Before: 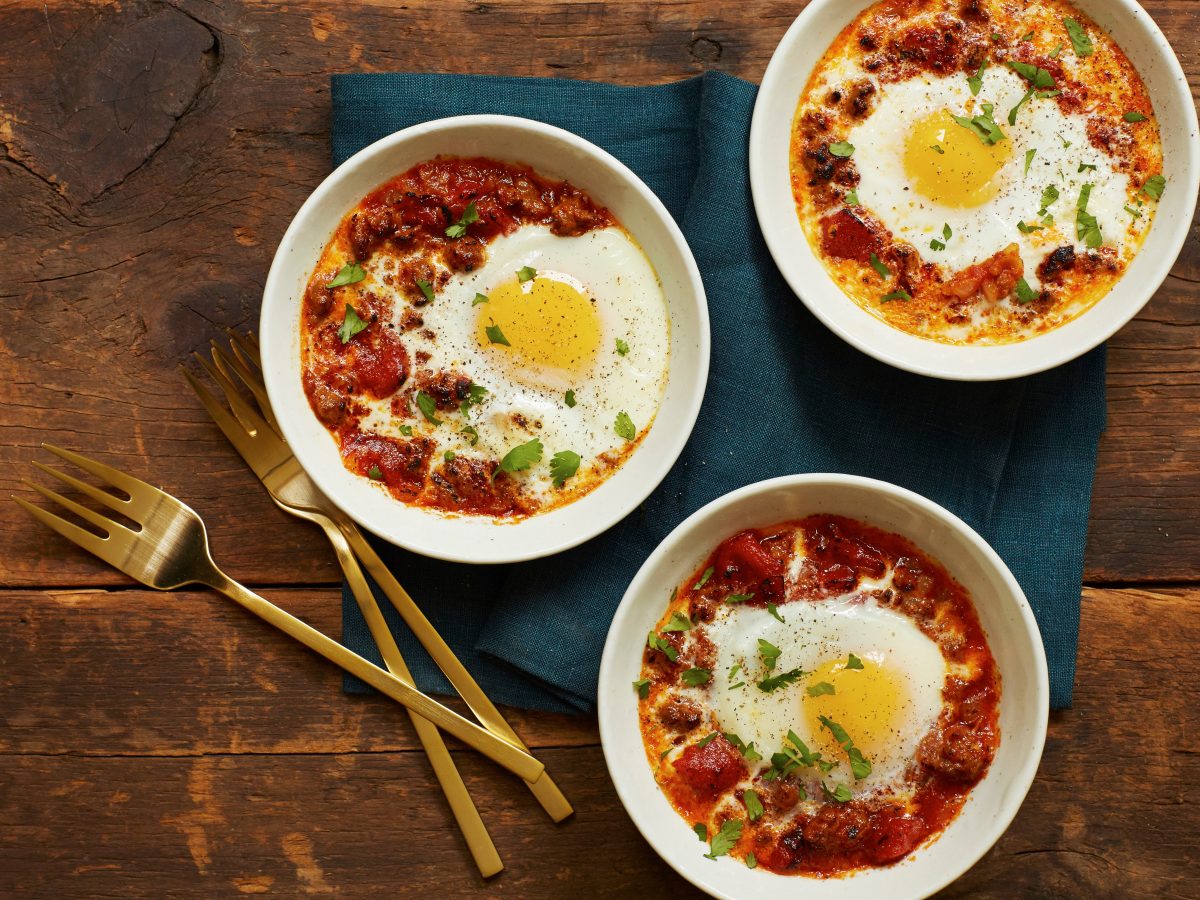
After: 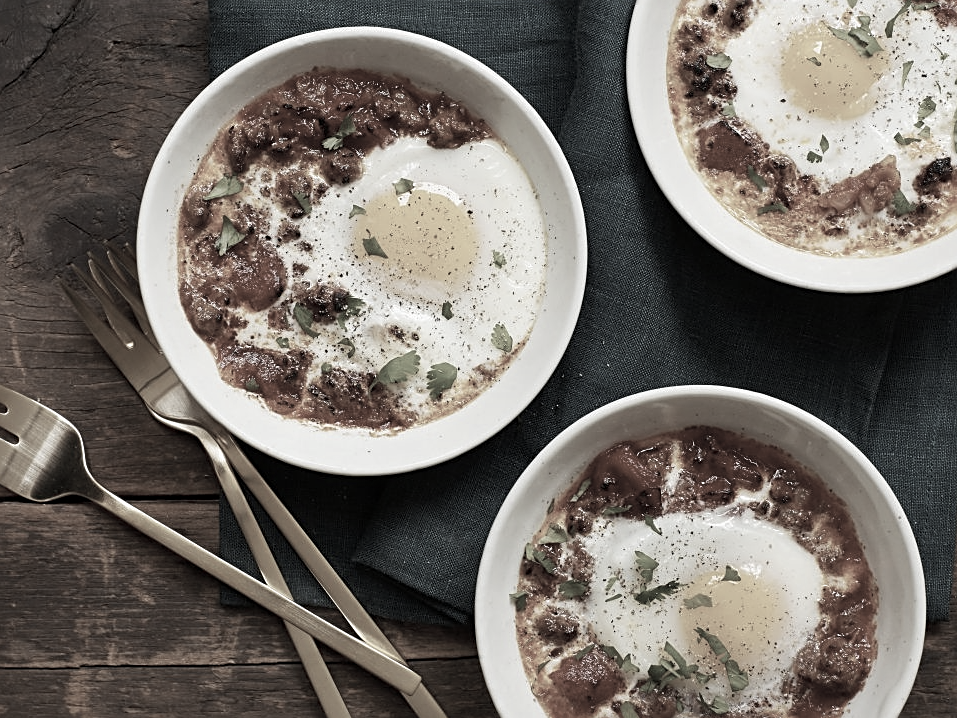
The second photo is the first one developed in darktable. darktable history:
crop and rotate: left 10.329%, top 9.843%, right 9.853%, bottom 10.343%
sharpen: on, module defaults
color correction: highlights b* -0.003, saturation 0.204
